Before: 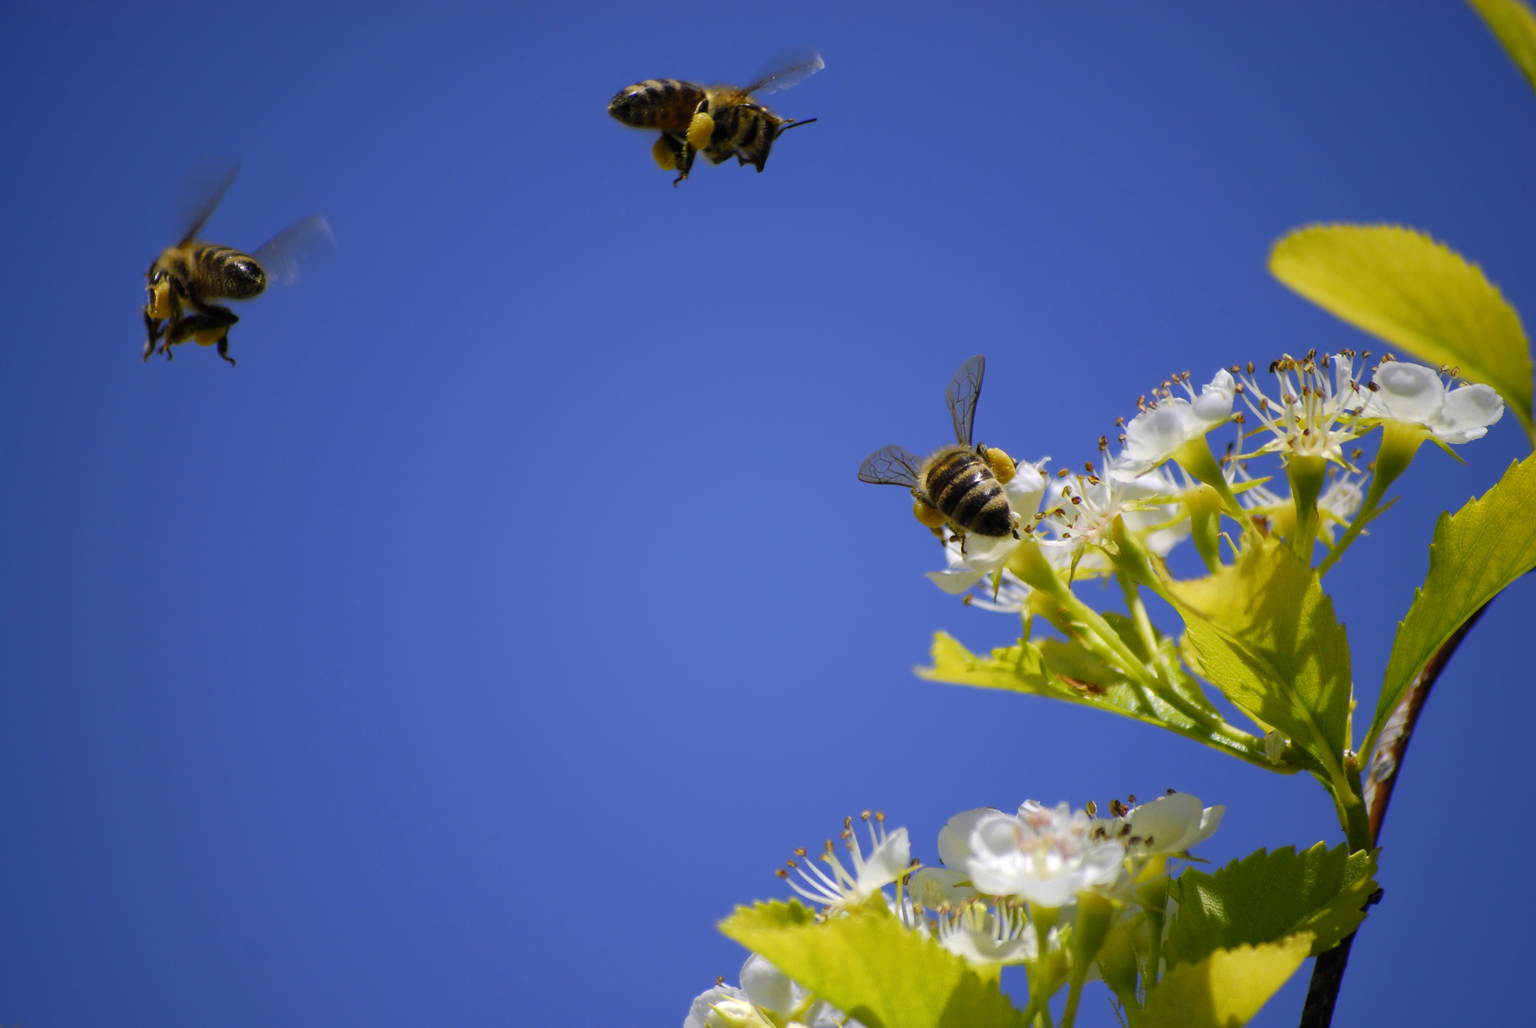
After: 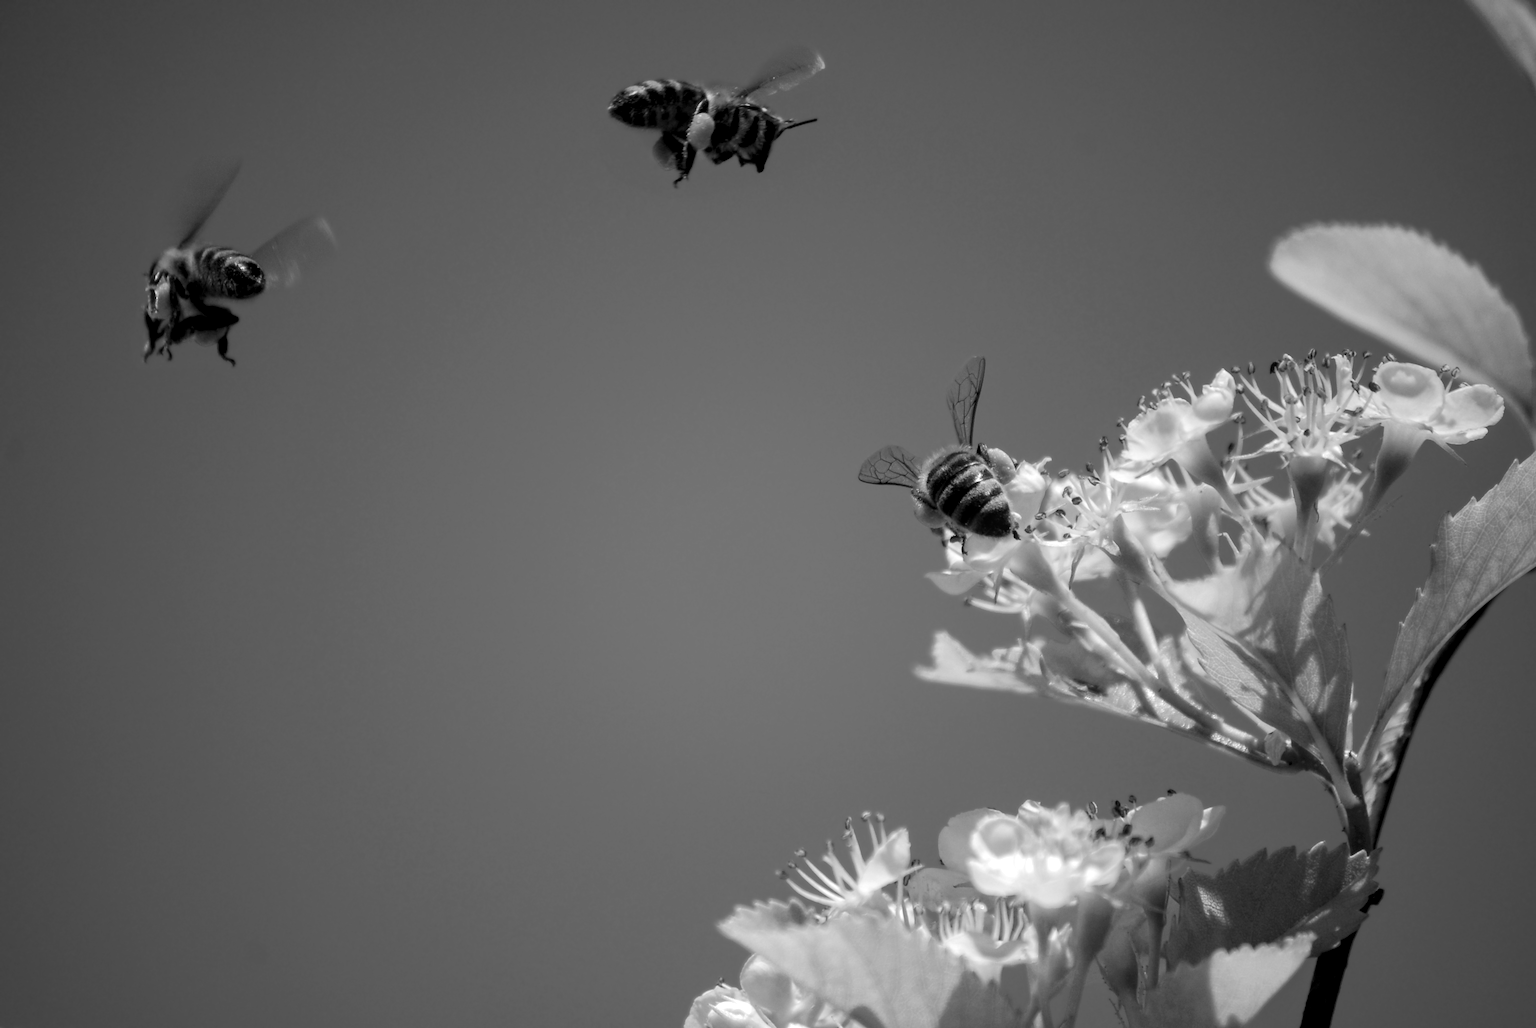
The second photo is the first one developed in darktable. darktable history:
local contrast: on, module defaults
monochrome: on, module defaults
white balance: red 1.004, blue 1.096
